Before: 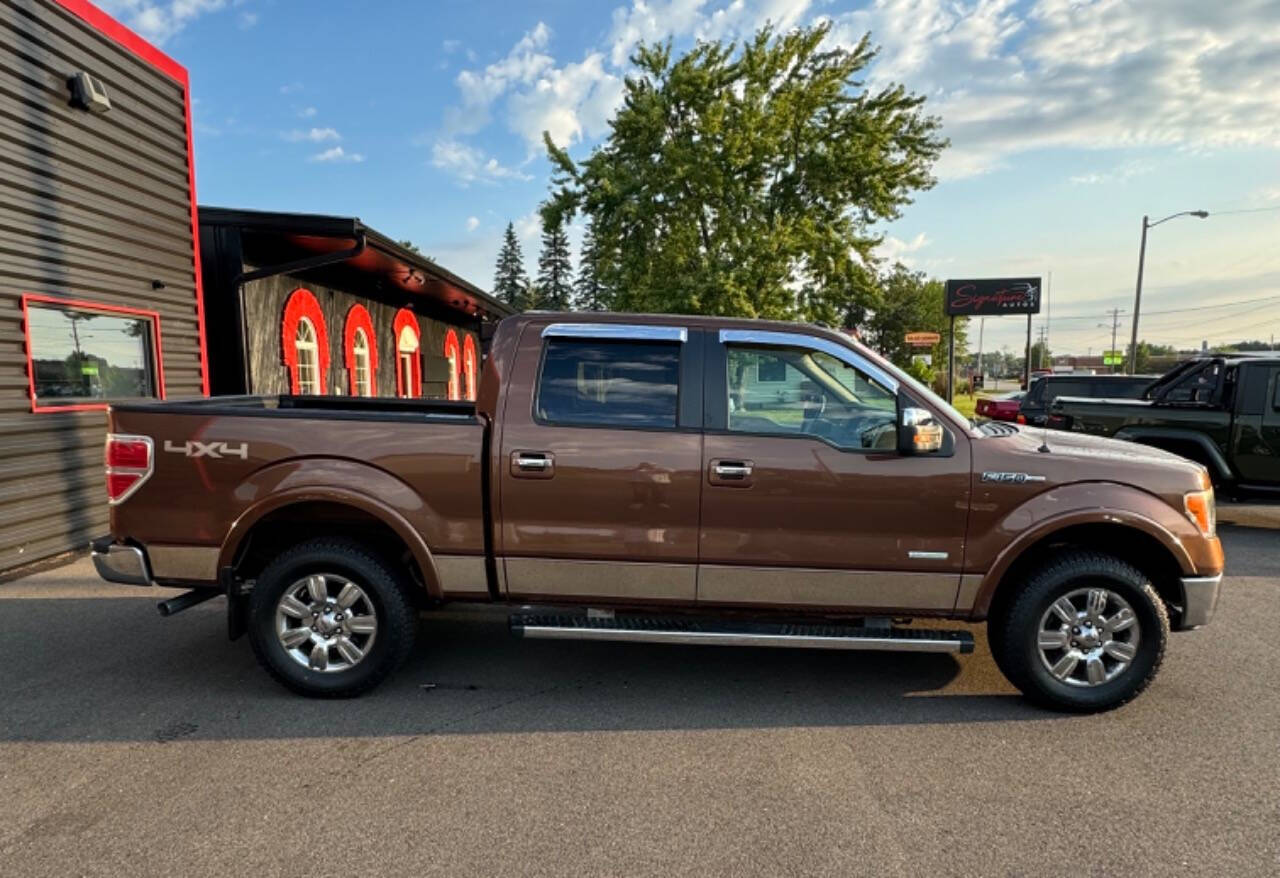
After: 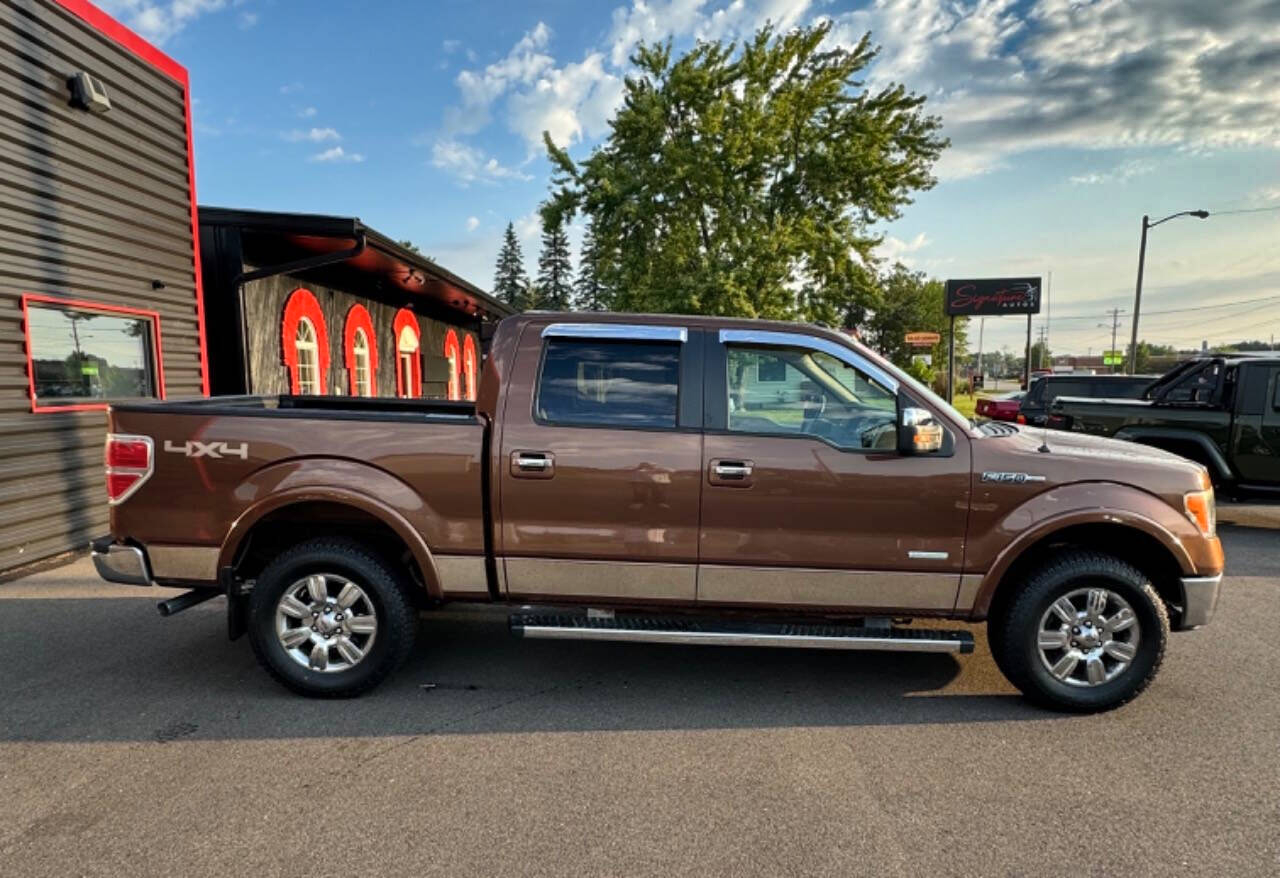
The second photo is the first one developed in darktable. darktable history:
shadows and highlights: white point adjustment 0.088, highlights -69.8, soften with gaussian
